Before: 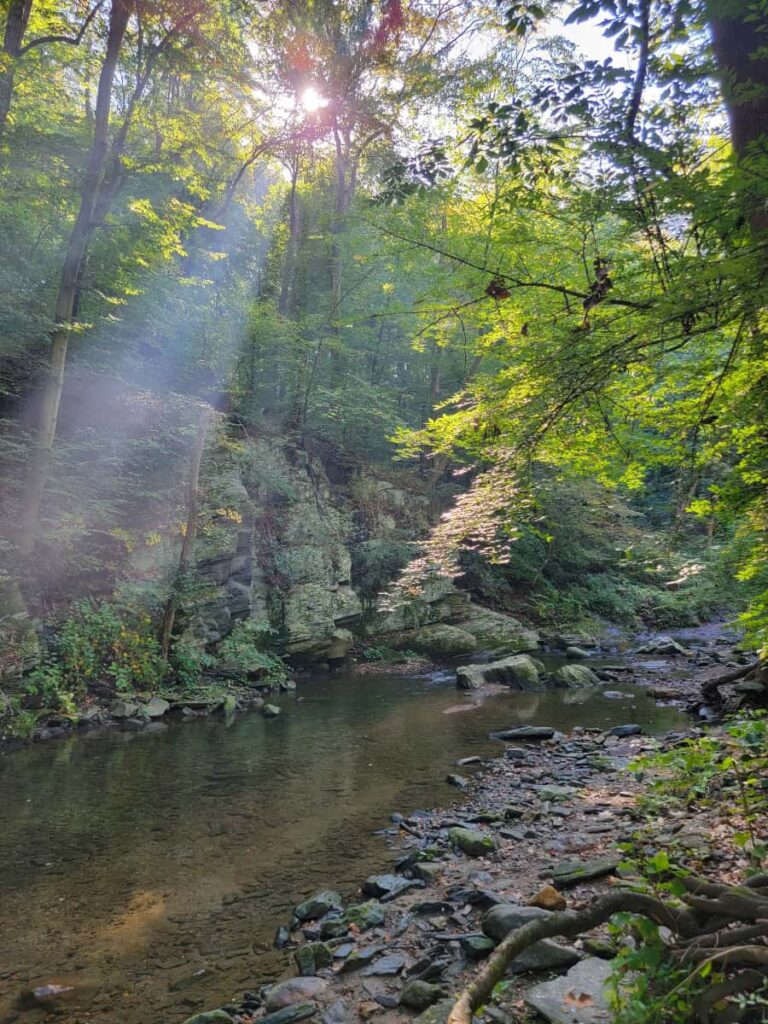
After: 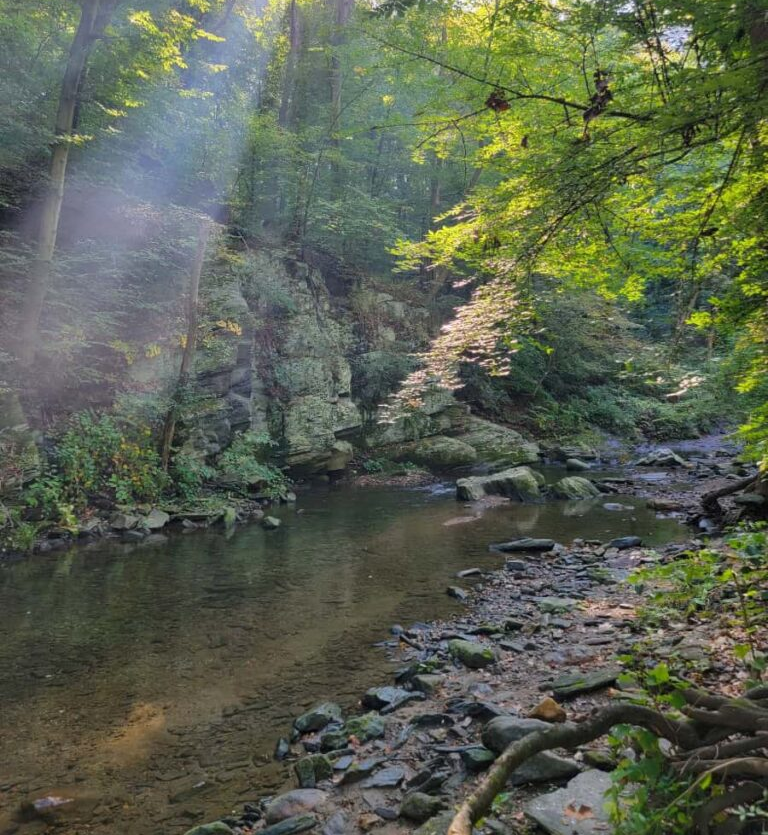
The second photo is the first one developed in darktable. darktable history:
crop and rotate: top 18.405%
